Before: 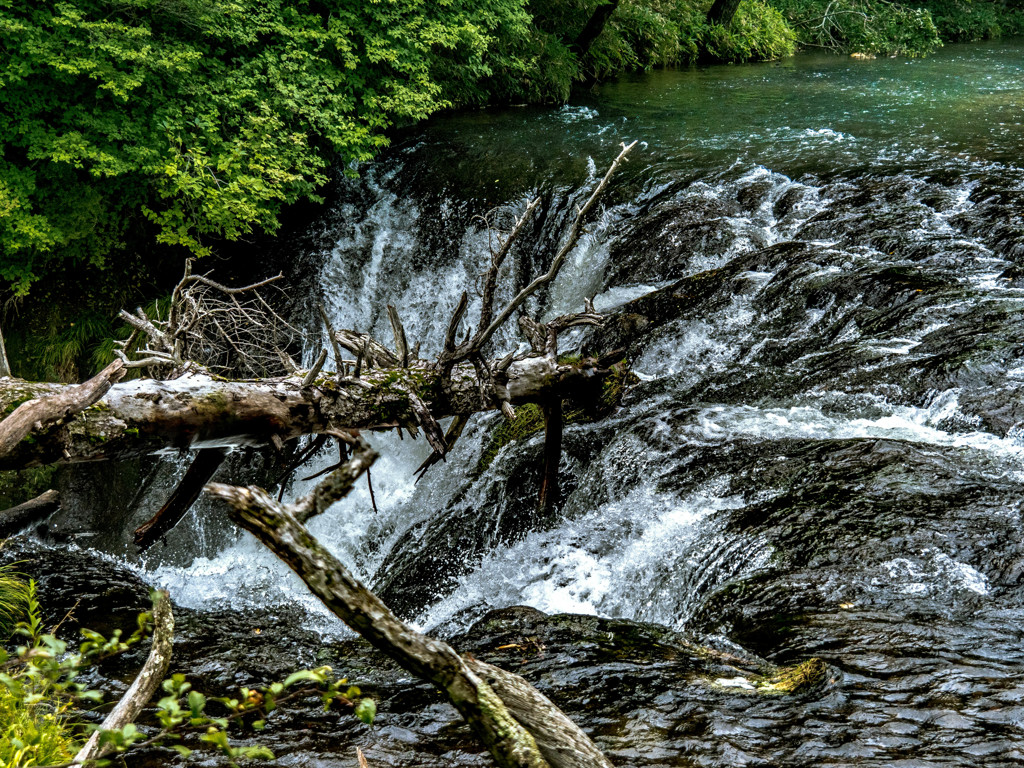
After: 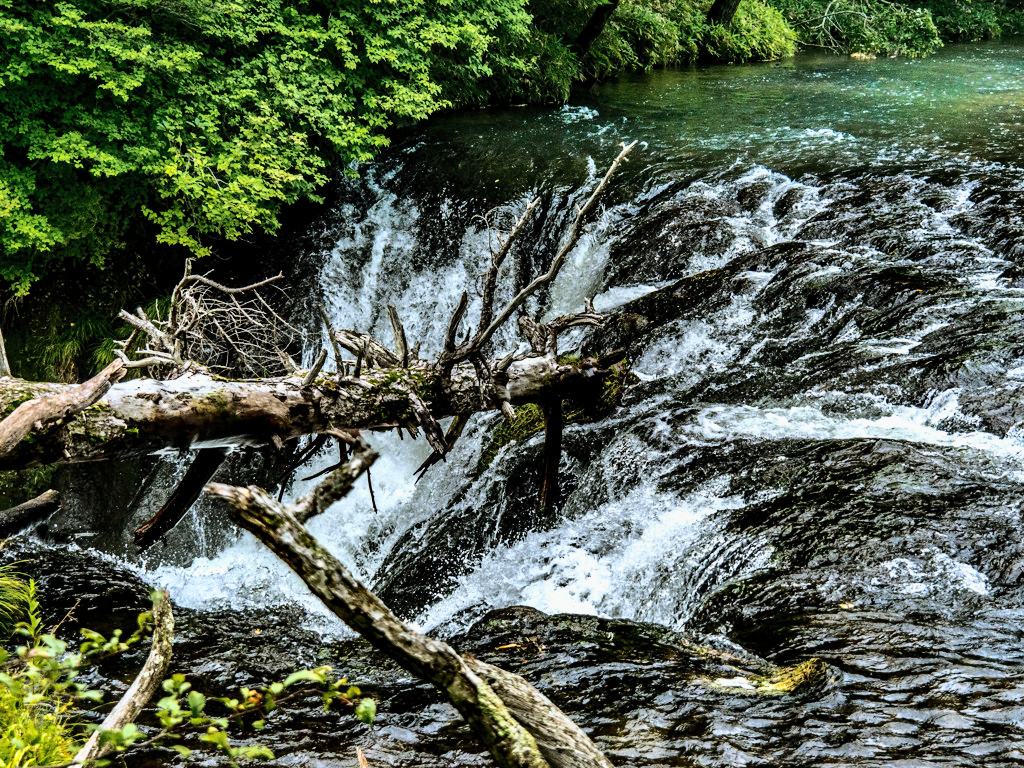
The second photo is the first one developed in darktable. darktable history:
exposure: exposure -0.3 EV, compensate highlight preservation false
base curve: curves: ch0 [(0, 0) (0.028, 0.03) (0.121, 0.232) (0.46, 0.748) (0.859, 0.968) (1, 1)]
shadows and highlights: soften with gaussian
